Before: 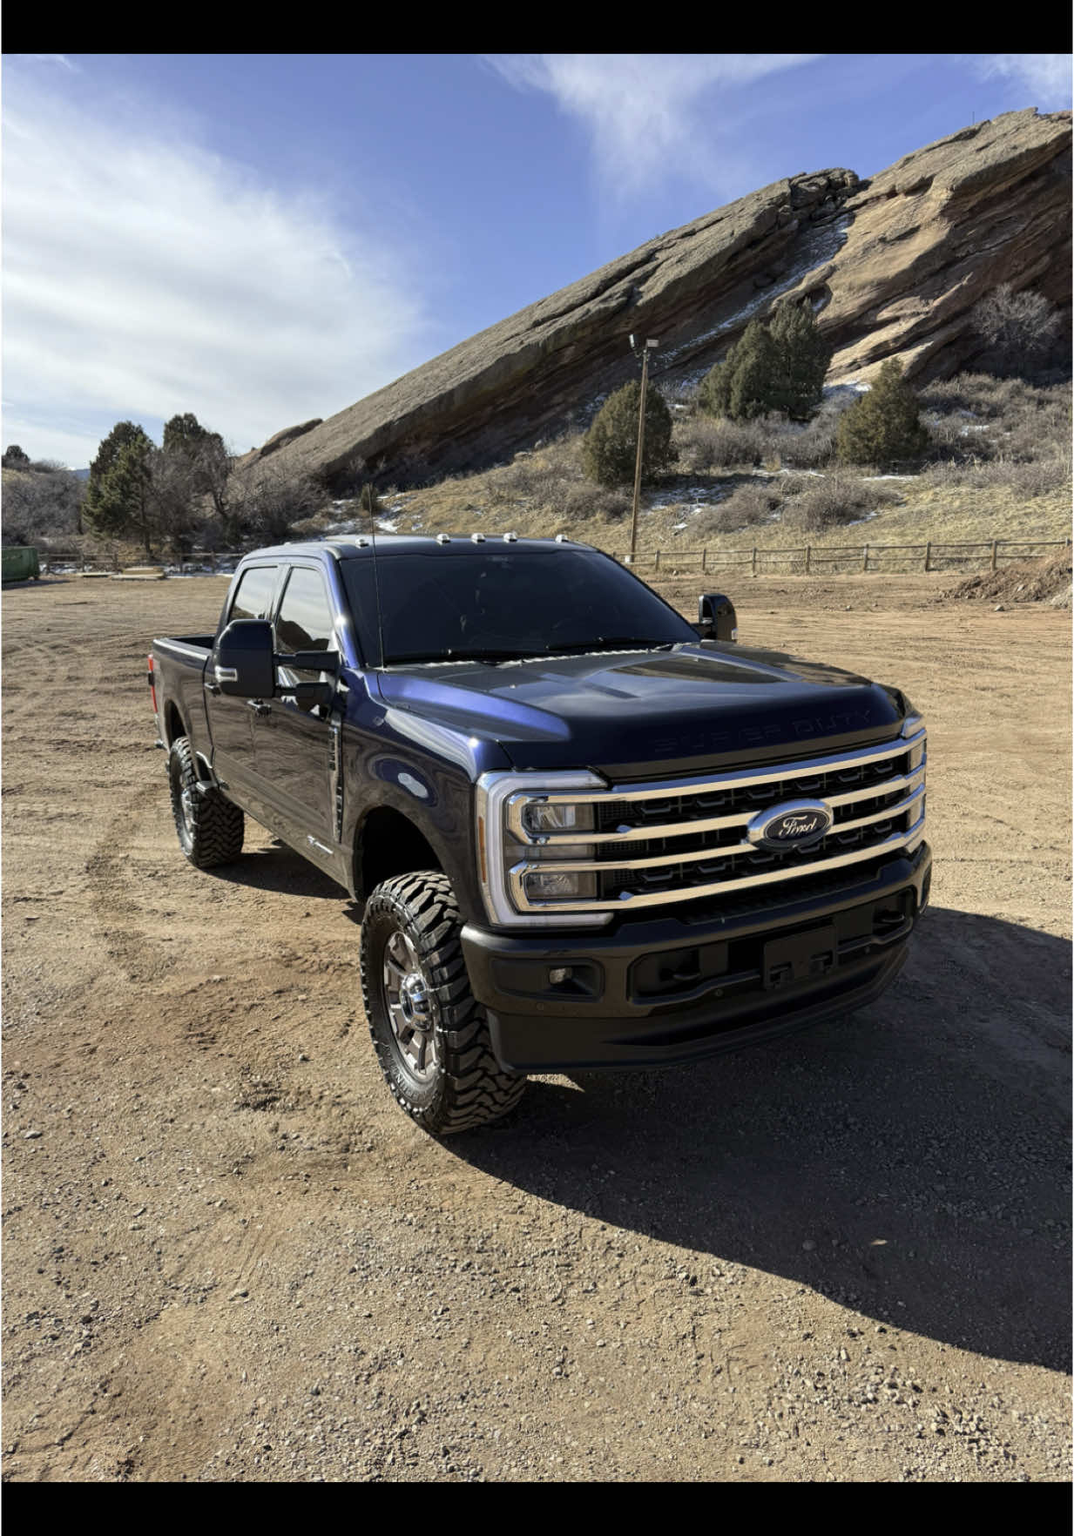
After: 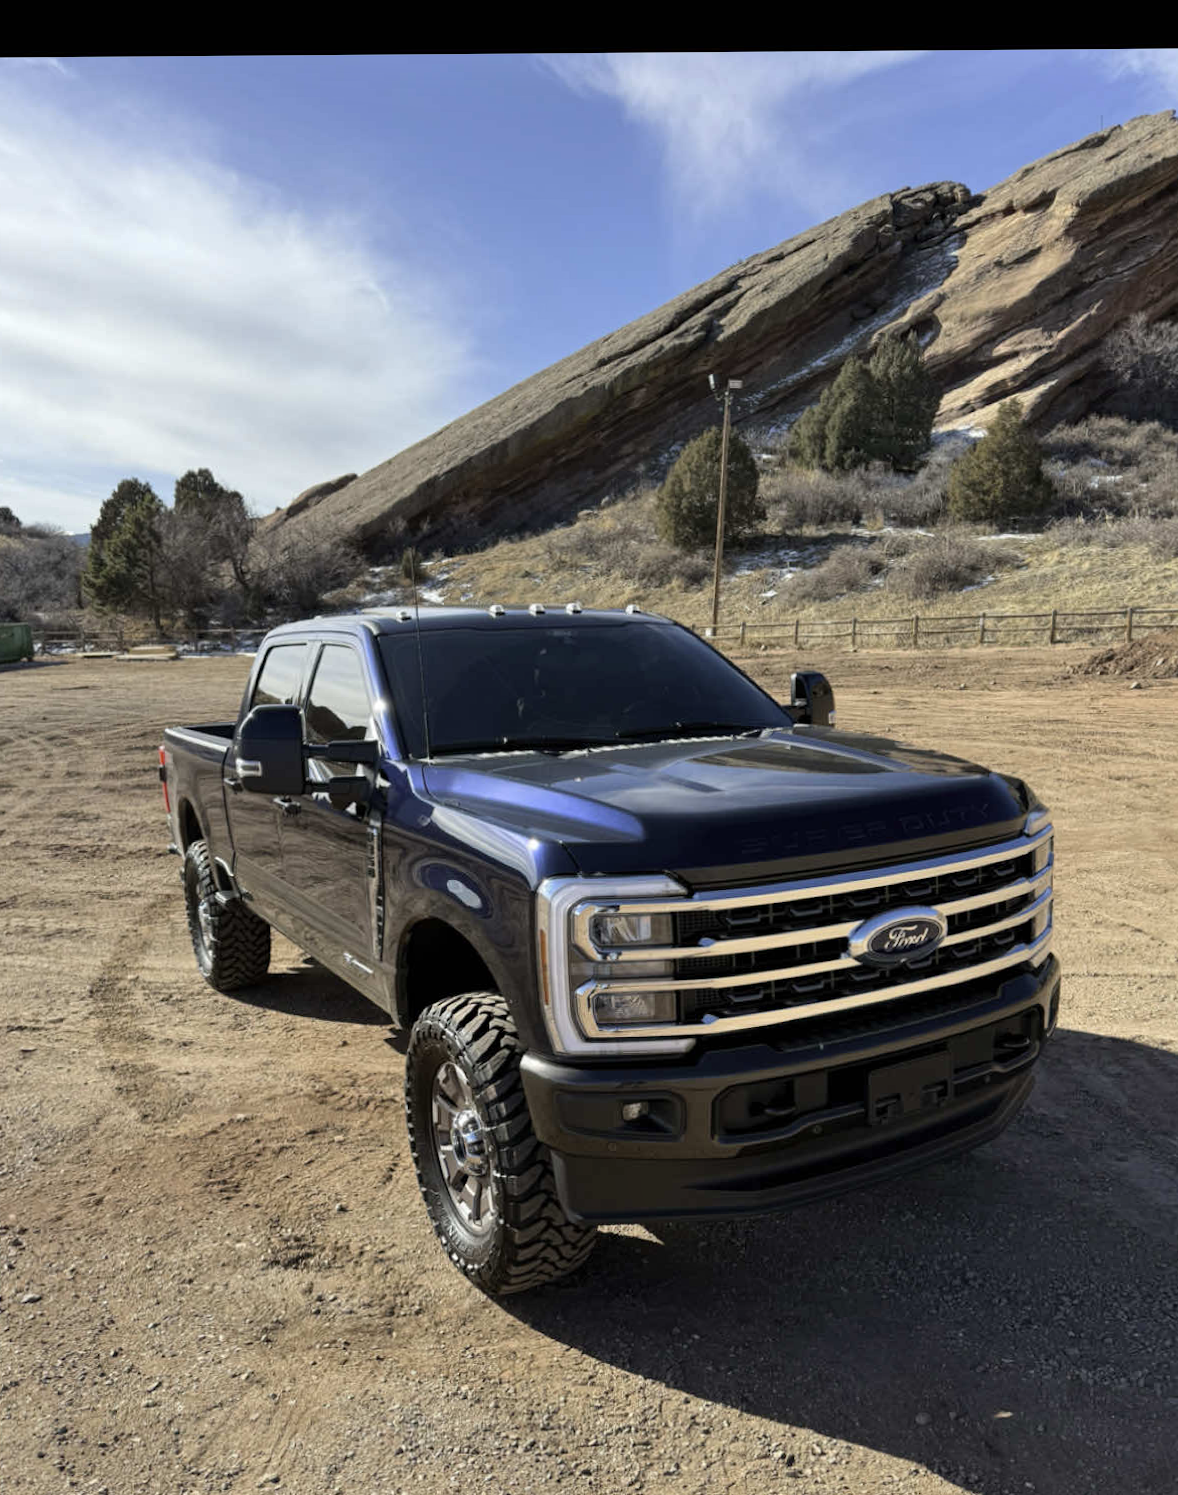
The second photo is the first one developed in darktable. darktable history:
crop and rotate: angle 0.438°, left 0.289%, right 3.086%, bottom 14.284%
shadows and highlights: shadows 36.27, highlights -27.62, soften with gaussian
